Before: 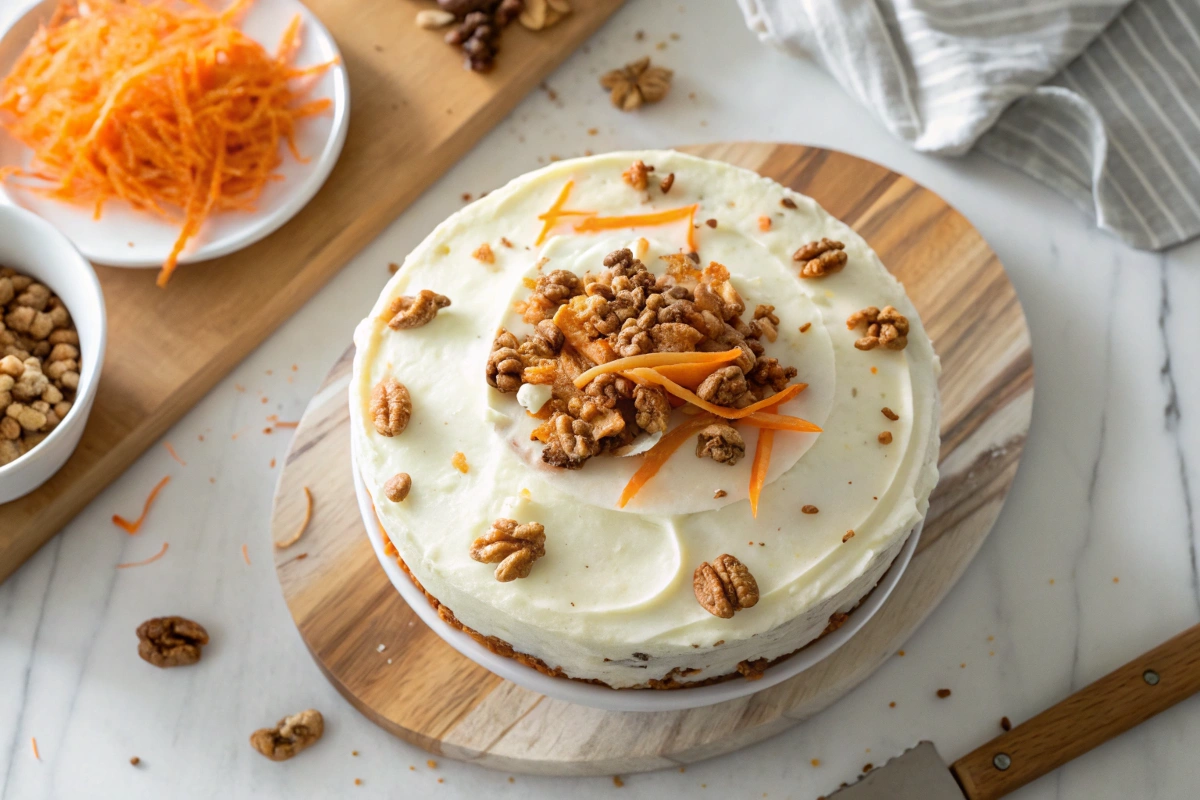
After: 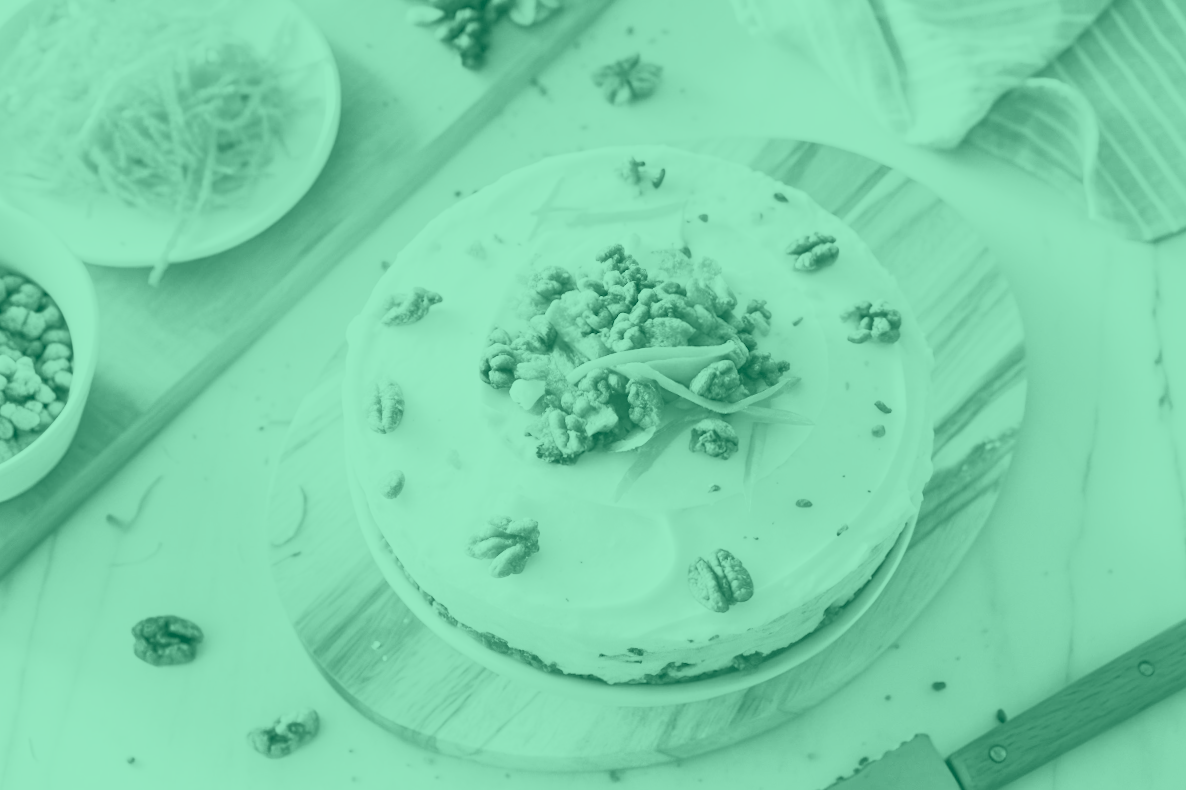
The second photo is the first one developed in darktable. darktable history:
exposure: exposure 1.137 EV, compensate highlight preservation false
rotate and perspective: rotation -0.45°, automatic cropping original format, crop left 0.008, crop right 0.992, crop top 0.012, crop bottom 0.988
base curve: curves: ch0 [(0, 0) (0.088, 0.125) (0.176, 0.251) (0.354, 0.501) (0.613, 0.749) (1, 0.877)], preserve colors none
shadows and highlights: shadows 75, highlights -25, soften with gaussian
white balance: emerald 1
colorize: hue 147.6°, saturation 65%, lightness 21.64%
